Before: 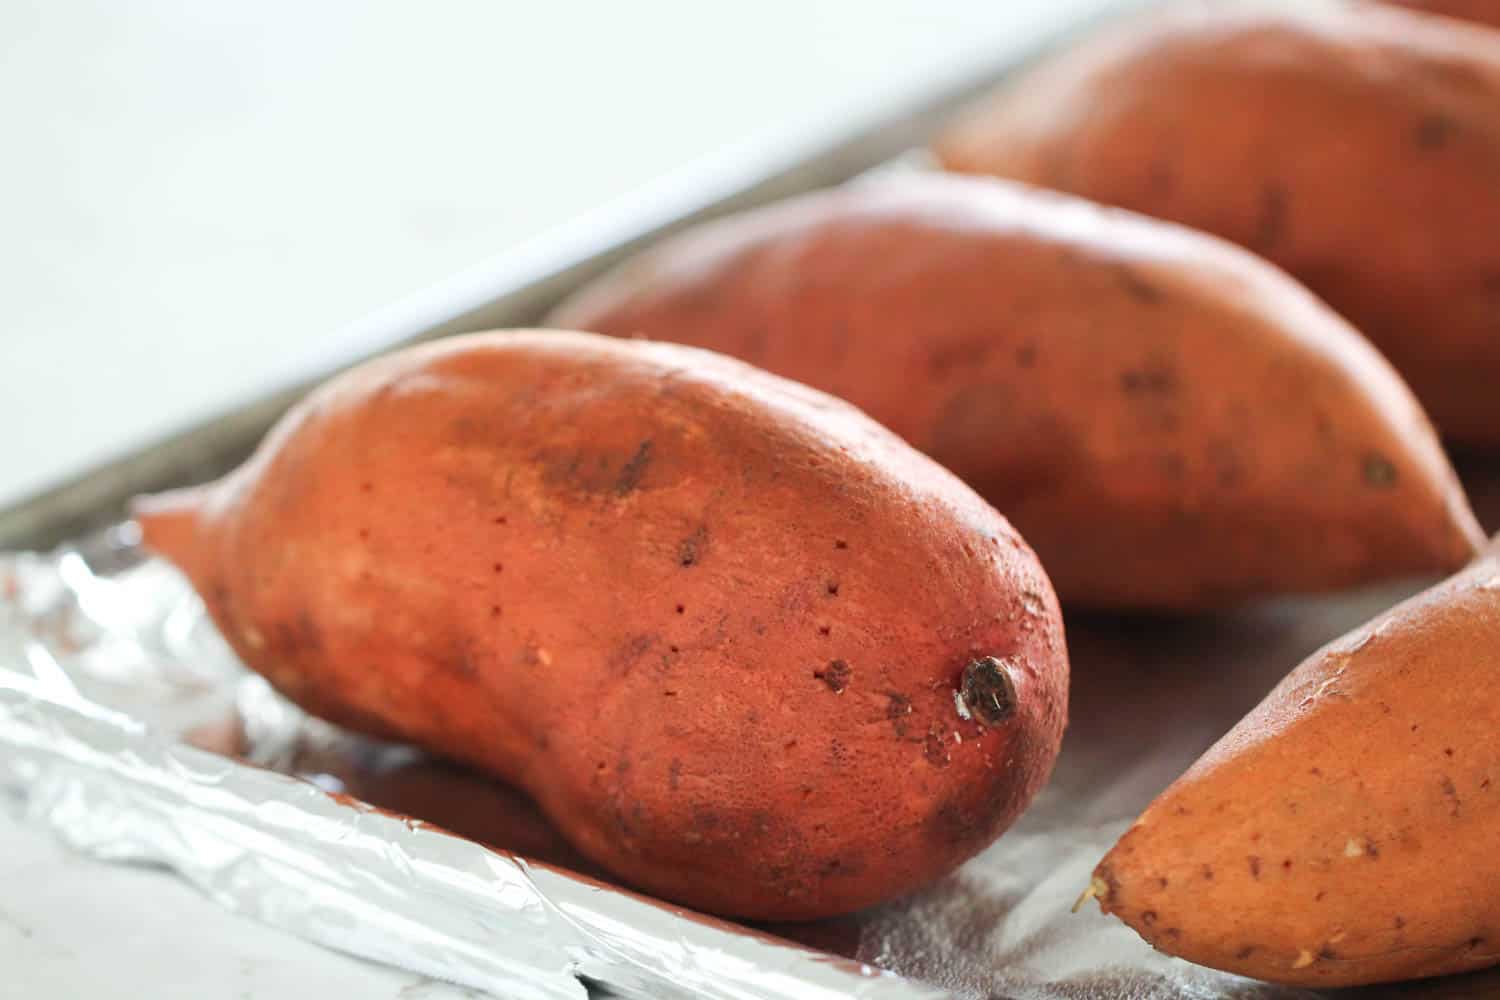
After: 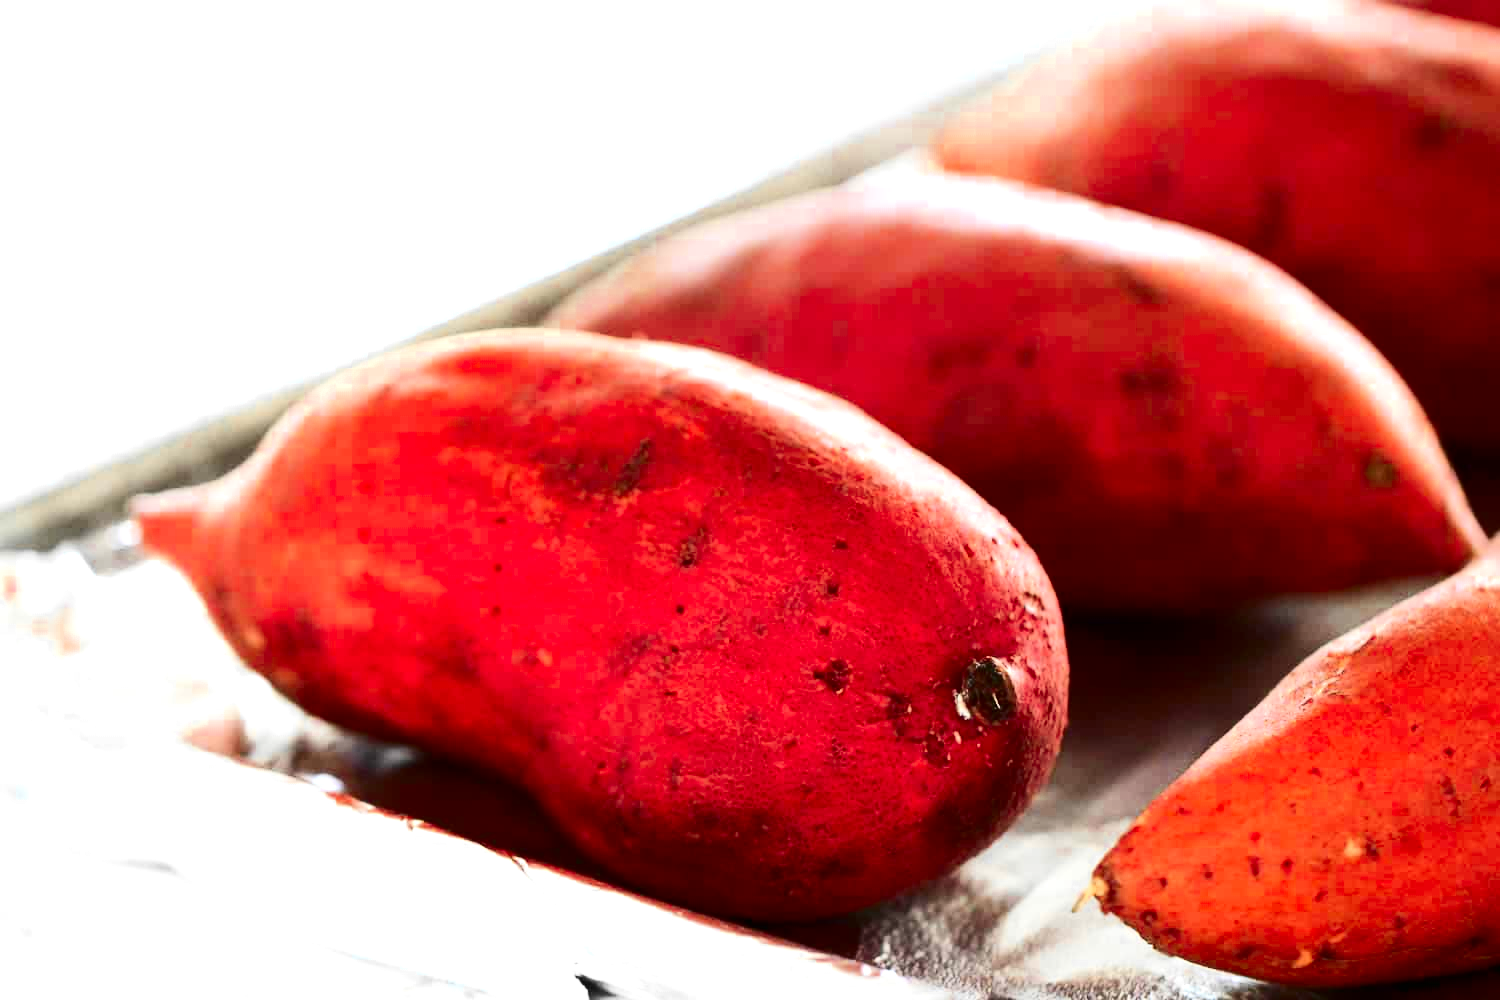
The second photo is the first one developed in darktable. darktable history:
color zones: curves: ch0 [(0, 0.363) (0.128, 0.373) (0.25, 0.5) (0.402, 0.407) (0.521, 0.525) (0.63, 0.559) (0.729, 0.662) (0.867, 0.471)]; ch1 [(0, 0.515) (0.136, 0.618) (0.25, 0.5) (0.378, 0) (0.516, 0) (0.622, 0.593) (0.737, 0.819) (0.87, 0.593)]; ch2 [(0, 0.529) (0.128, 0.471) (0.282, 0.451) (0.386, 0.662) (0.516, 0.525) (0.633, 0.554) (0.75, 0.62) (0.875, 0.441)]
tone equalizer: -8 EV -0.718 EV, -7 EV -0.667 EV, -6 EV -0.571 EV, -5 EV -0.4 EV, -3 EV 0.401 EV, -2 EV 0.6 EV, -1 EV 0.686 EV, +0 EV 0.736 EV
base curve: curves: ch0 [(0, 0) (0.989, 0.992)], preserve colors none
contrast brightness saturation: contrast 0.33, brightness -0.073, saturation 0.173
